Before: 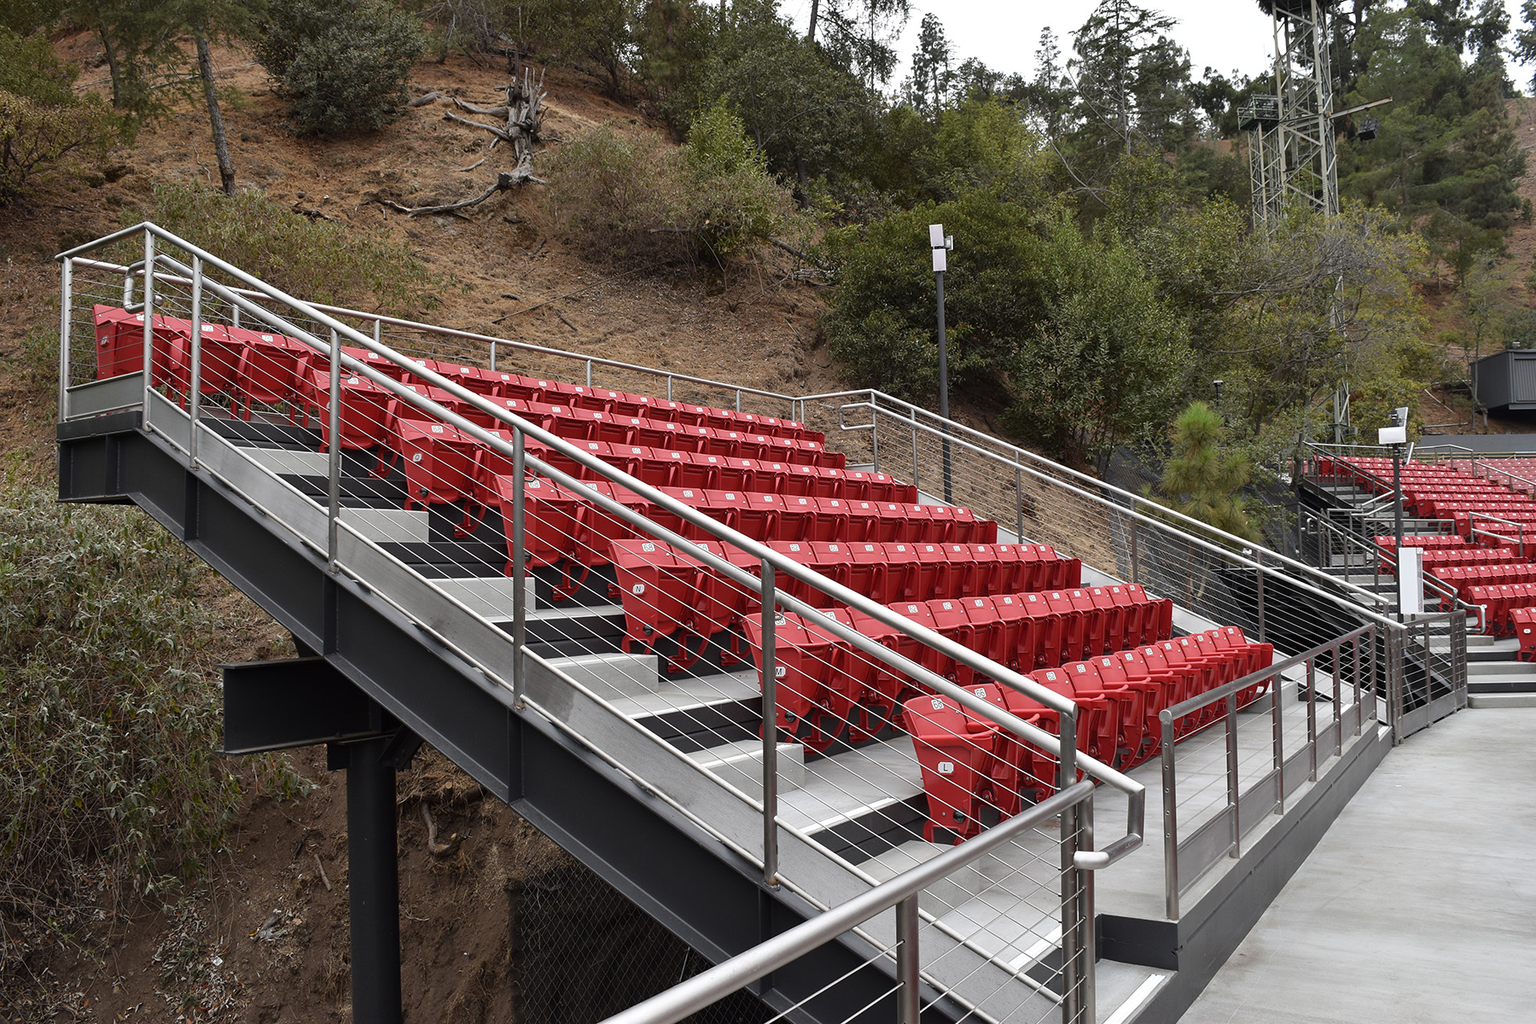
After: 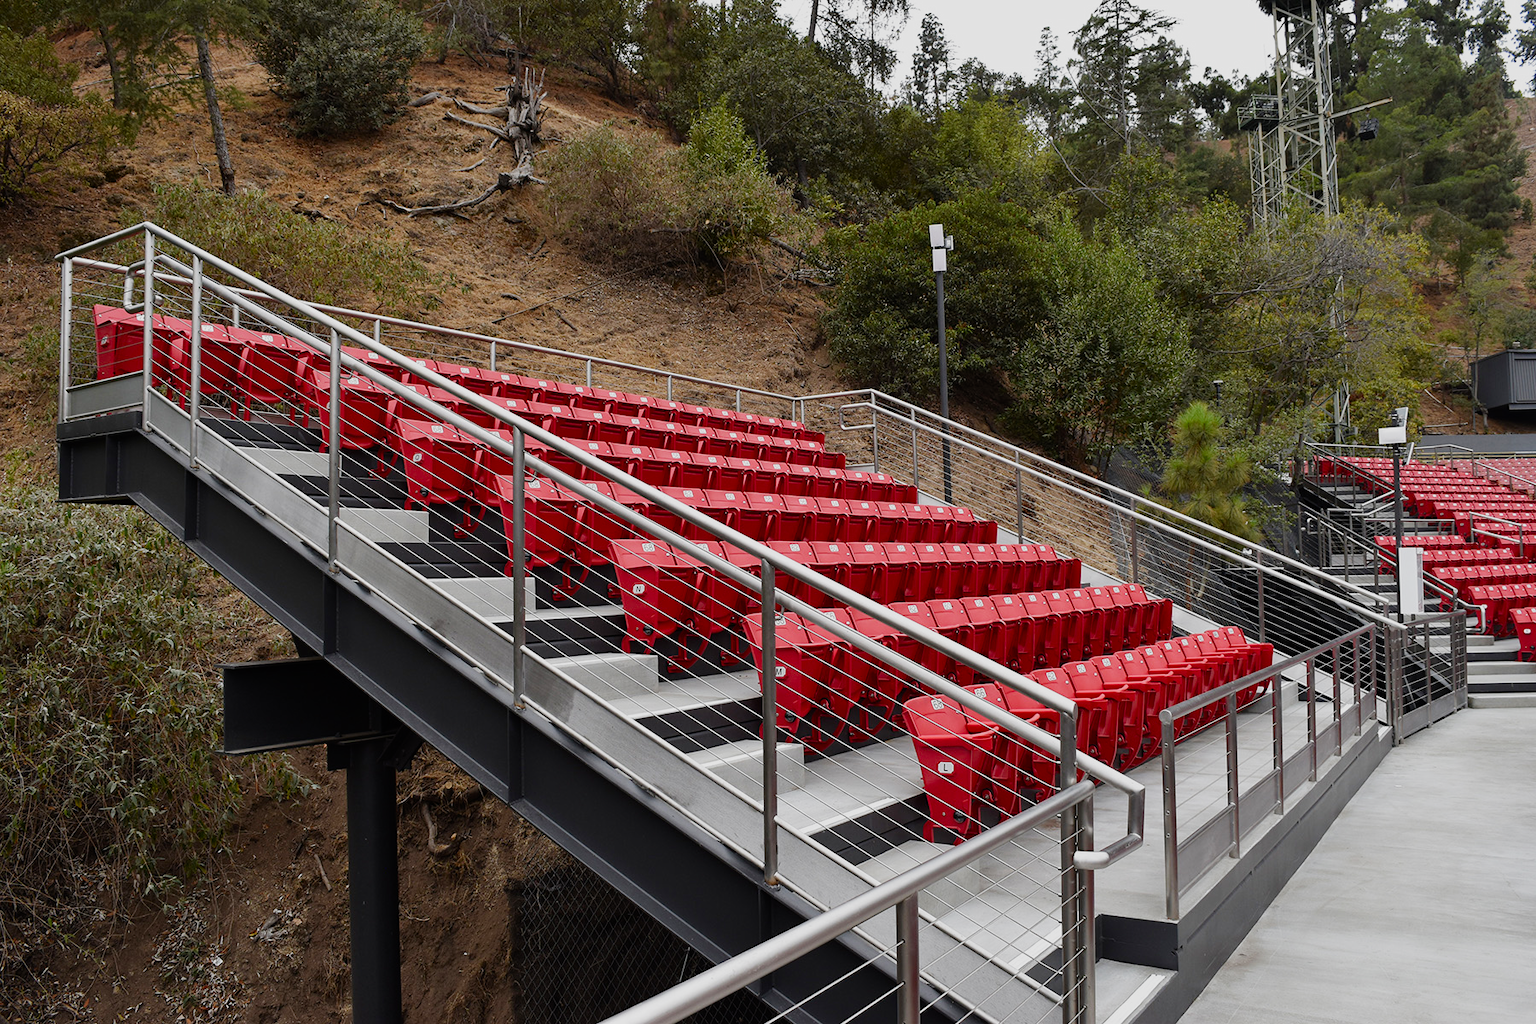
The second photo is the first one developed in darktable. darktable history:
filmic rgb: black relative exposure -11.39 EV, white relative exposure 3.21 EV, hardness 6.77, add noise in highlights 0, preserve chrominance no, color science v3 (2019), use custom middle-gray values true, contrast in highlights soft
contrast brightness saturation: contrast 0.093, saturation 0.275
